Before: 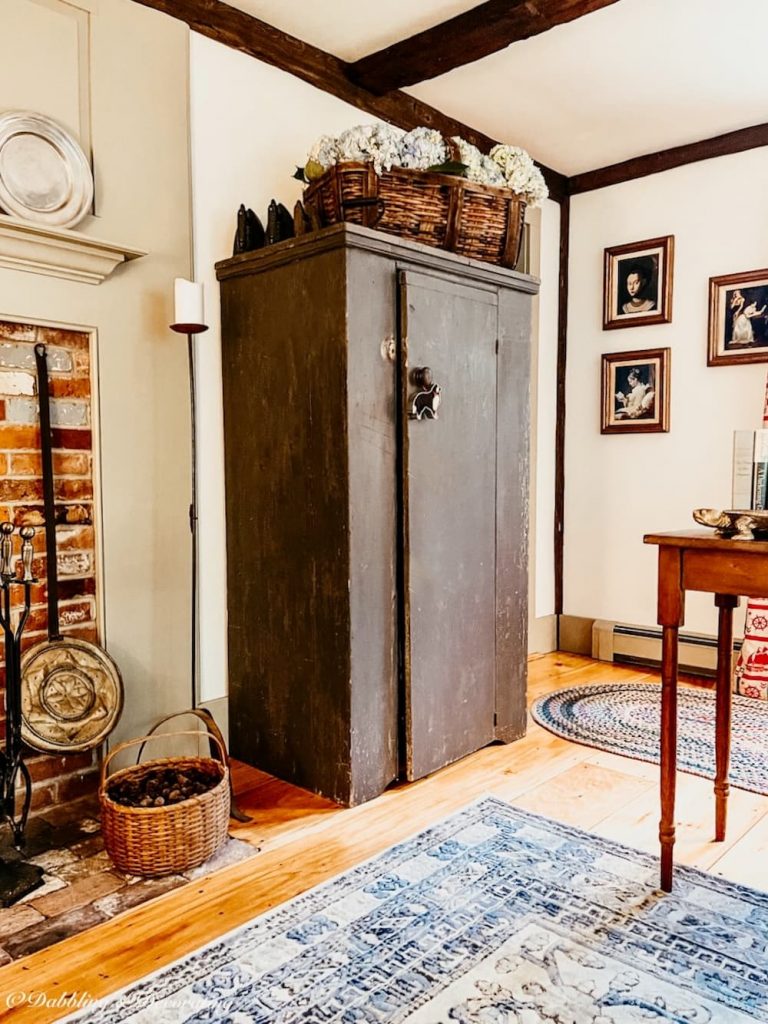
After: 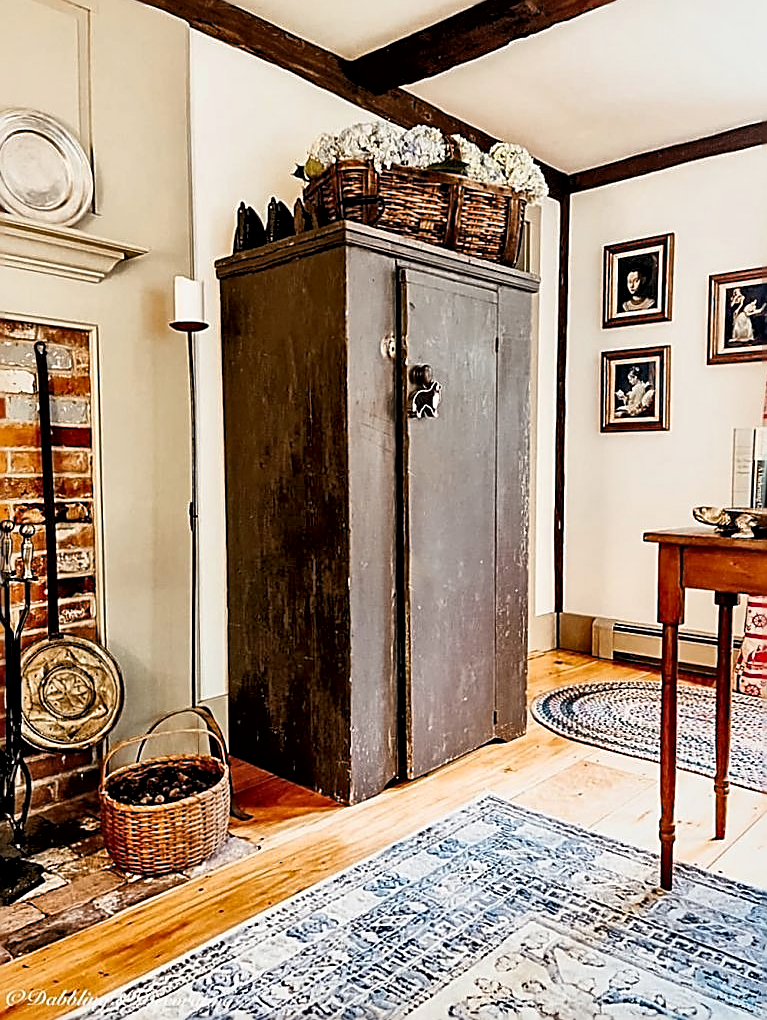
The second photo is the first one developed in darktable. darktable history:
crop: top 0.227%, bottom 0.121%
sharpen: radius 1.738, amount 1.286
local contrast: mode bilateral grid, contrast 26, coarseness 46, detail 151%, midtone range 0.2
filmic rgb: black relative exposure -16 EV, white relative exposure 2.92 EV, hardness 9.99
tone equalizer: -8 EV -1.85 EV, -7 EV -1.18 EV, -6 EV -1.66 EV
